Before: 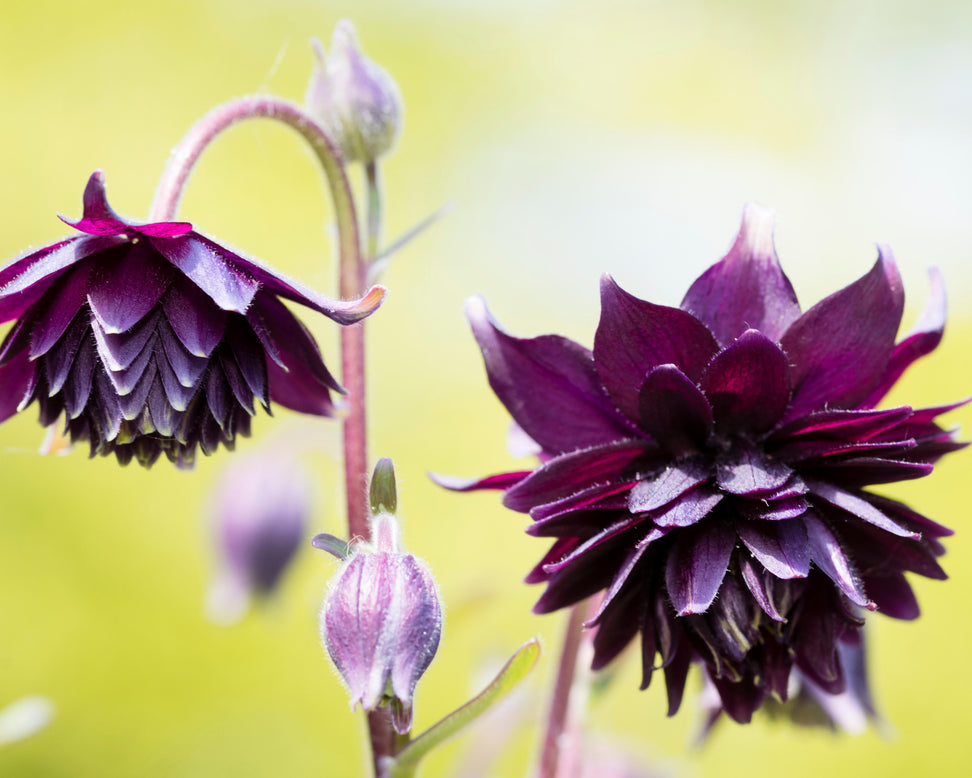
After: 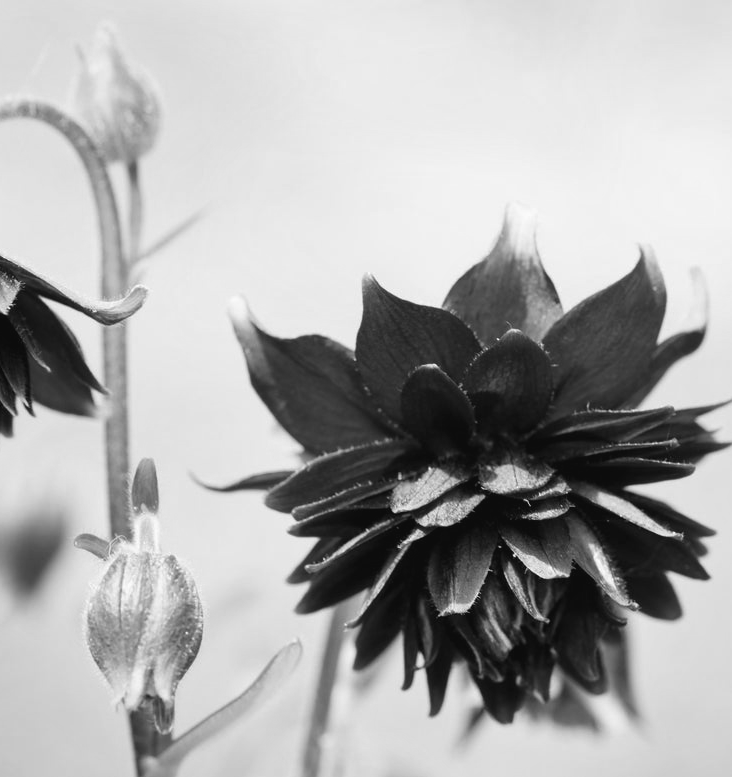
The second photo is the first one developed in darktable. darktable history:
crop and rotate: left 24.6%
color correction: highlights a* -8, highlights b* 3.1
color balance: lift [1.003, 0.993, 1.001, 1.007], gamma [1.018, 1.072, 0.959, 0.928], gain [0.974, 0.873, 1.031, 1.127]
monochrome: on, module defaults
contrast brightness saturation: contrast 0.04, saturation 0.16
